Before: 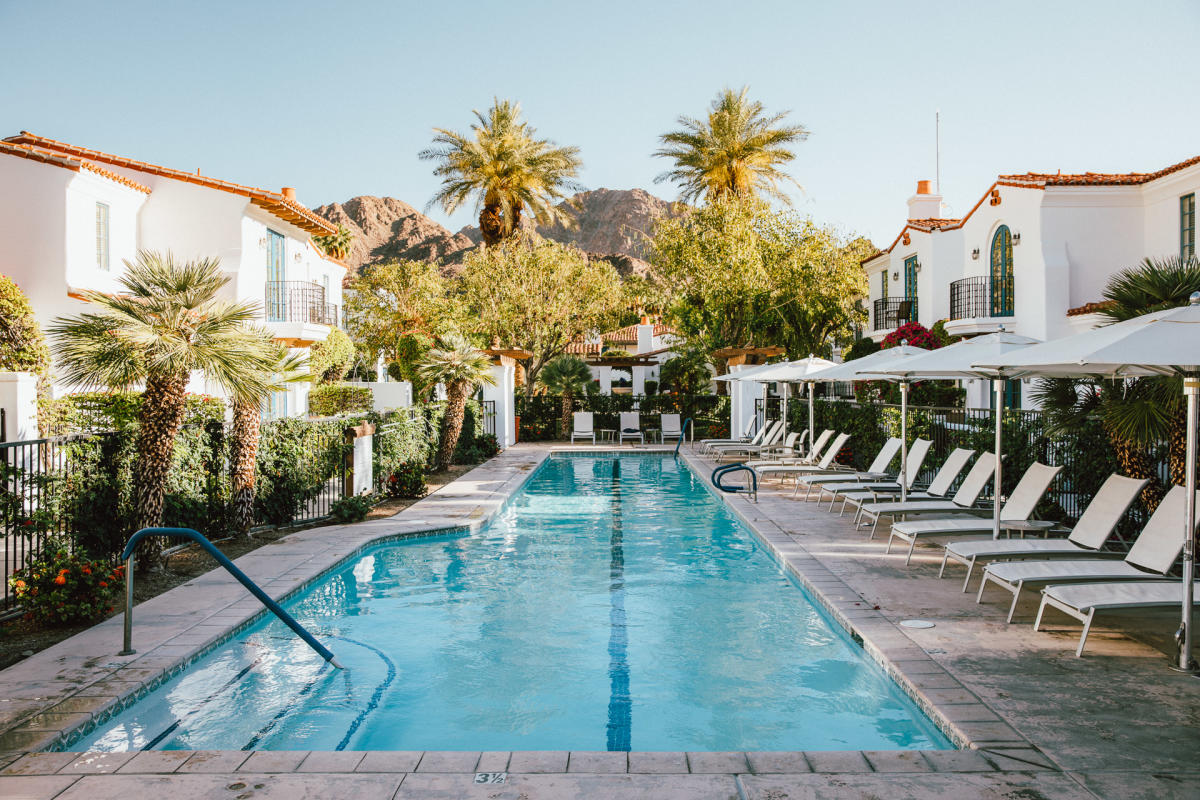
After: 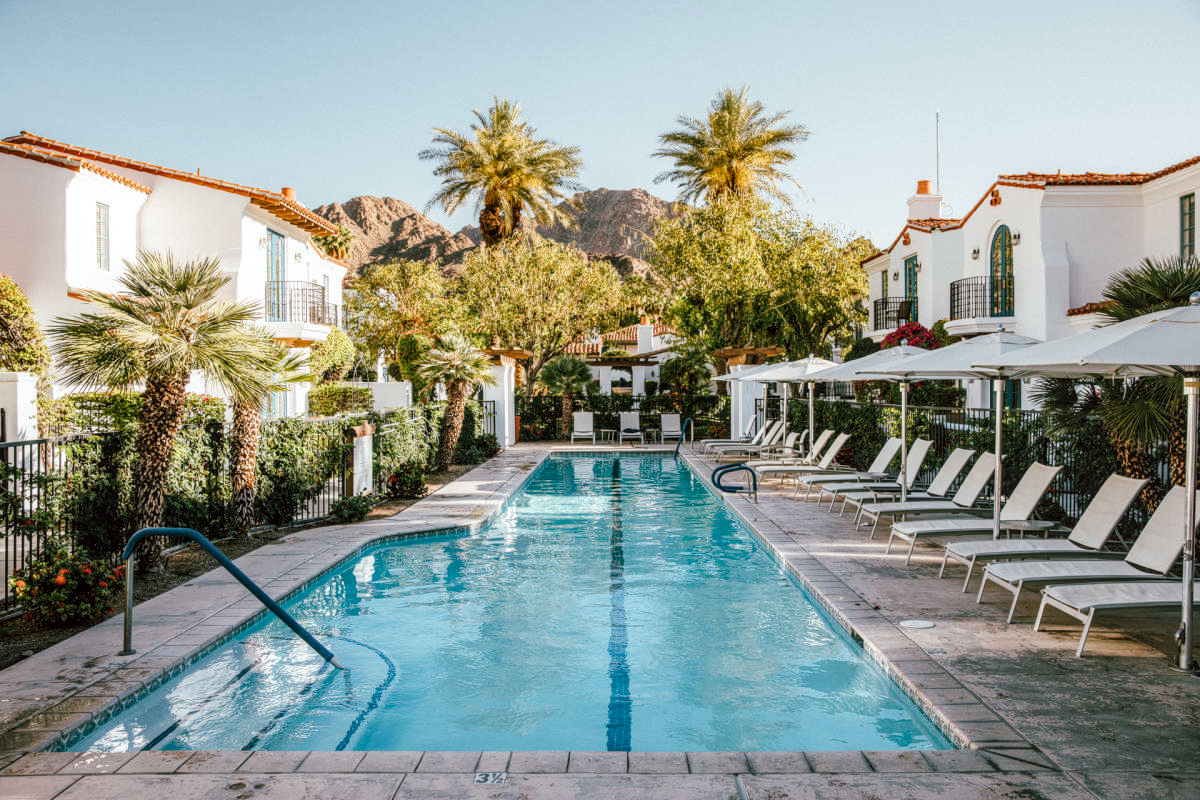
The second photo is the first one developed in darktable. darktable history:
local contrast: highlights 54%, shadows 52%, detail 130%, midtone range 0.458
